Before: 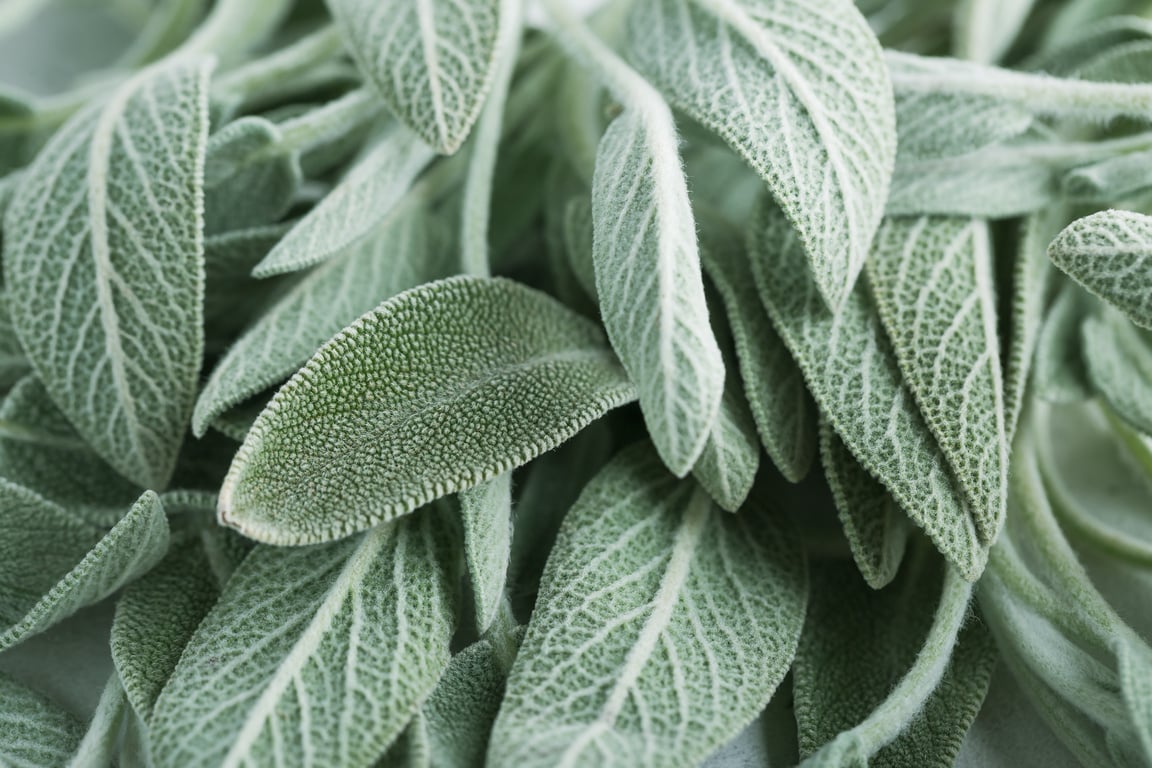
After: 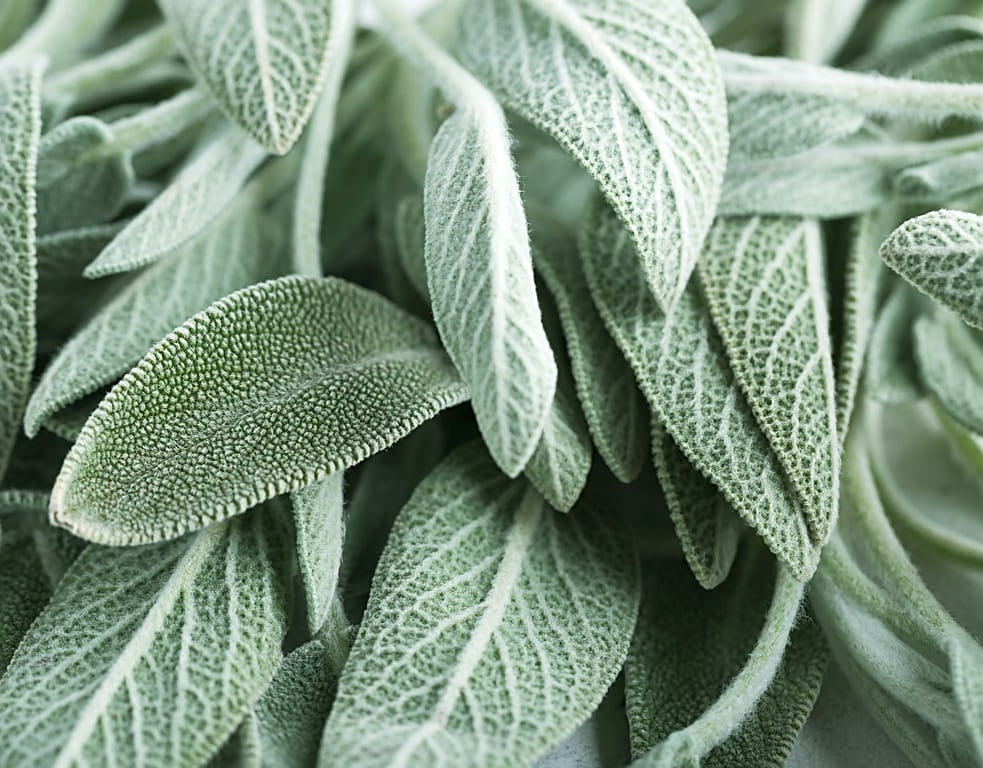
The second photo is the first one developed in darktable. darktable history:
crop and rotate: left 14.584%
sharpen: on, module defaults
levels: levels [0, 0.476, 0.951]
